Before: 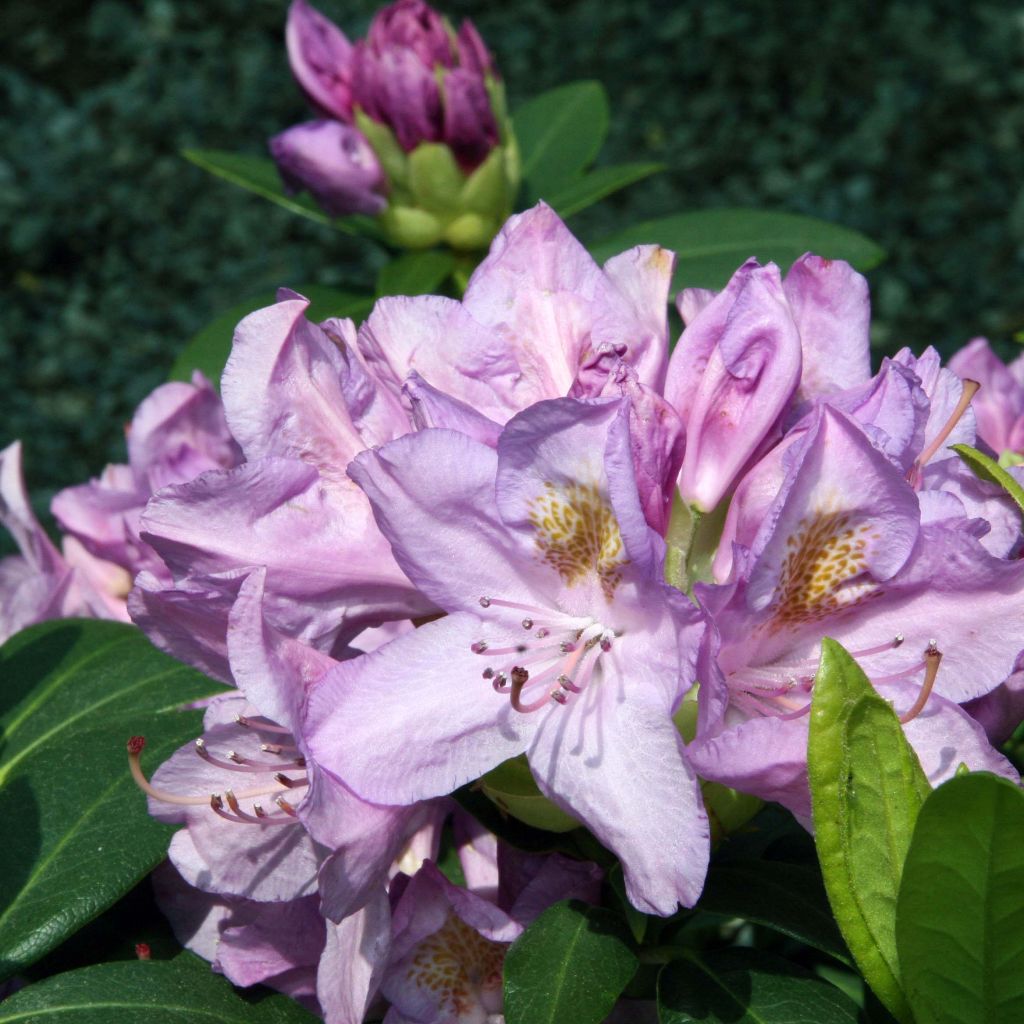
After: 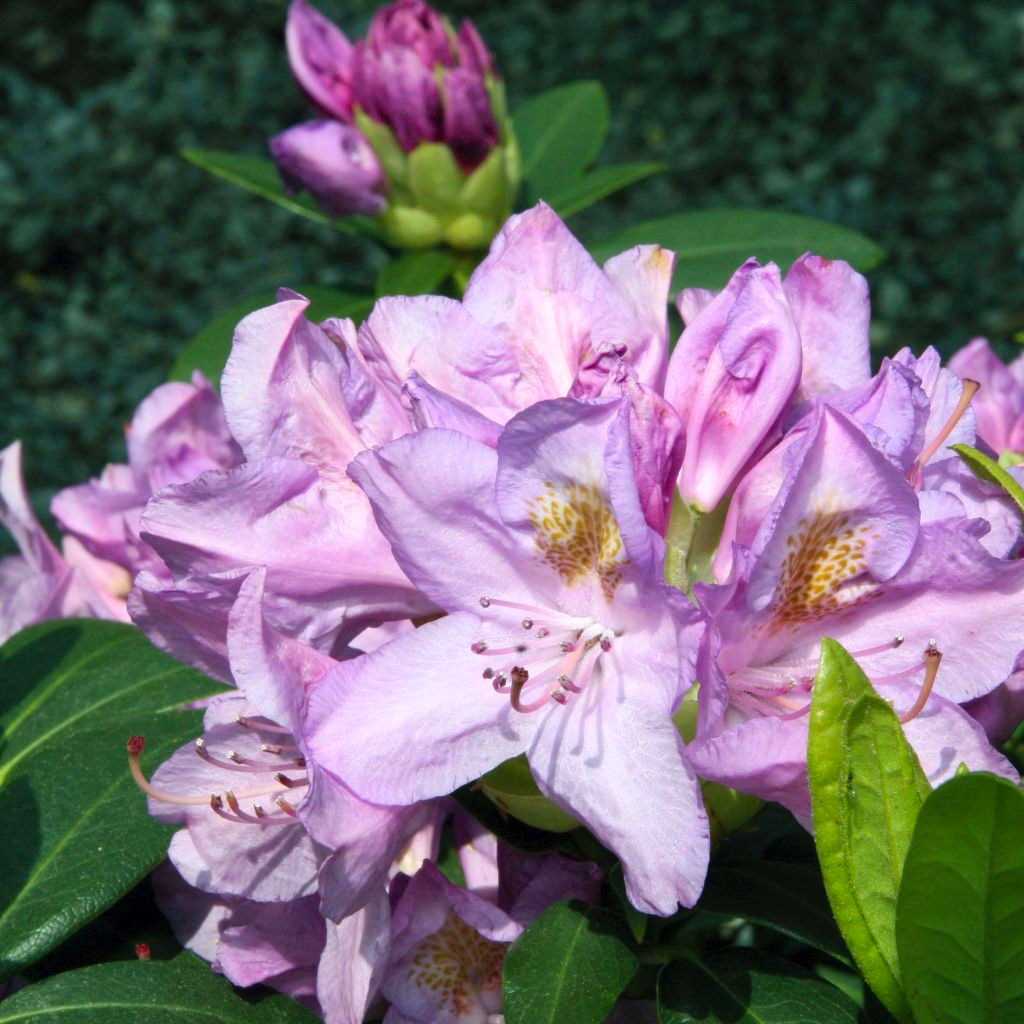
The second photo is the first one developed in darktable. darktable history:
contrast brightness saturation: contrast 0.072, brightness 0.07, saturation 0.18
